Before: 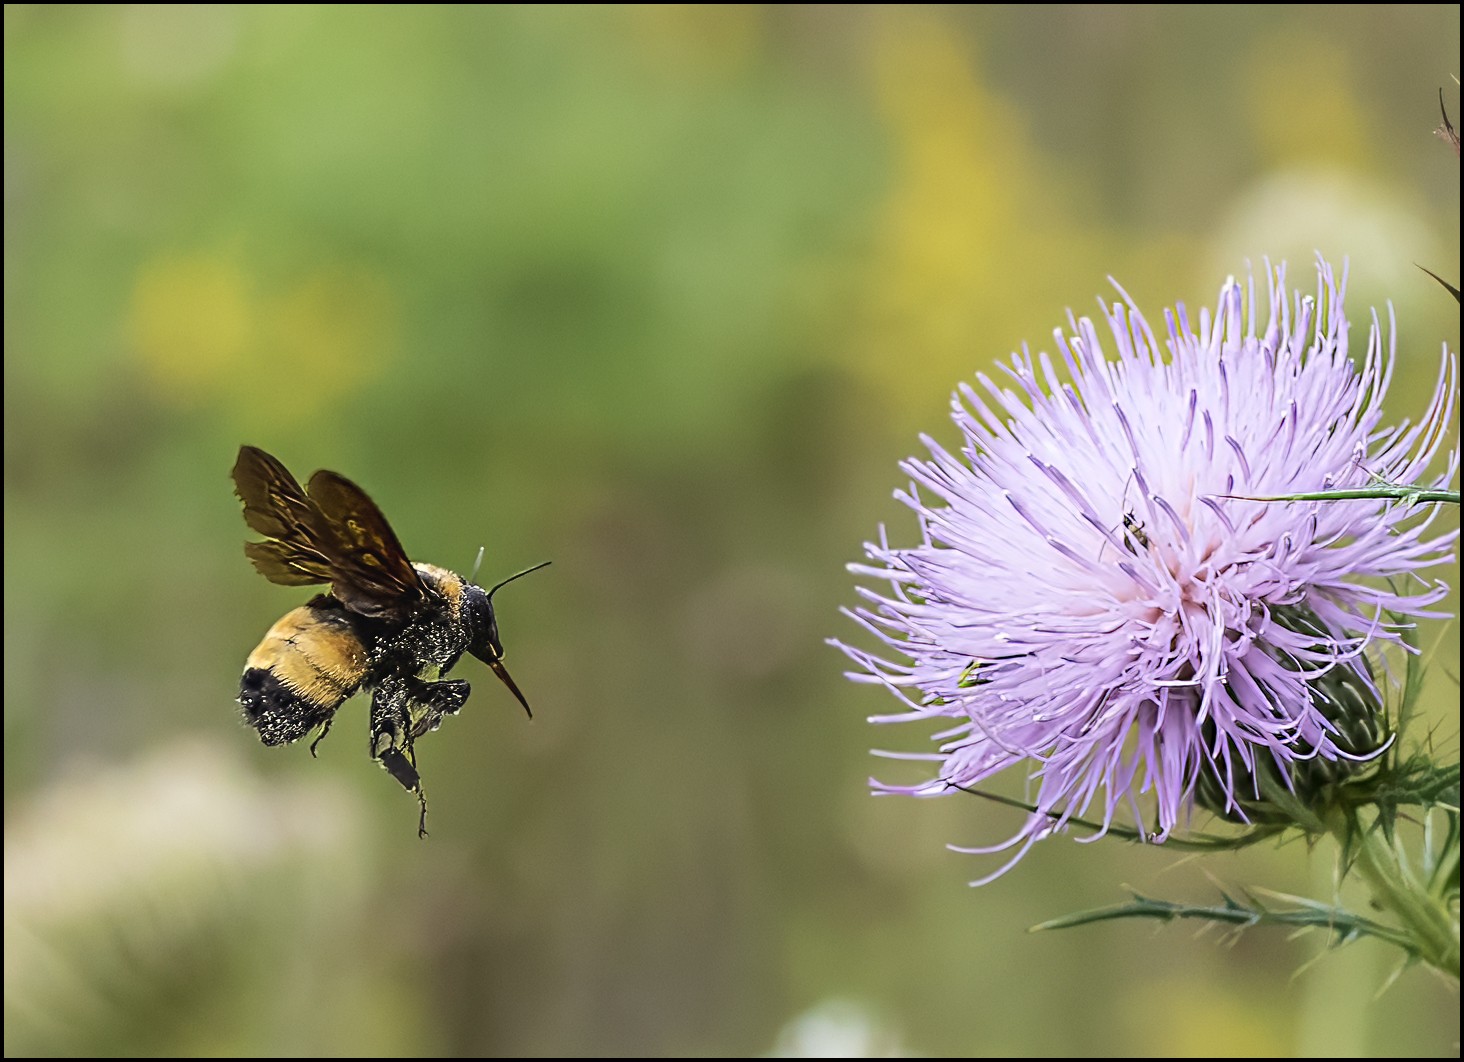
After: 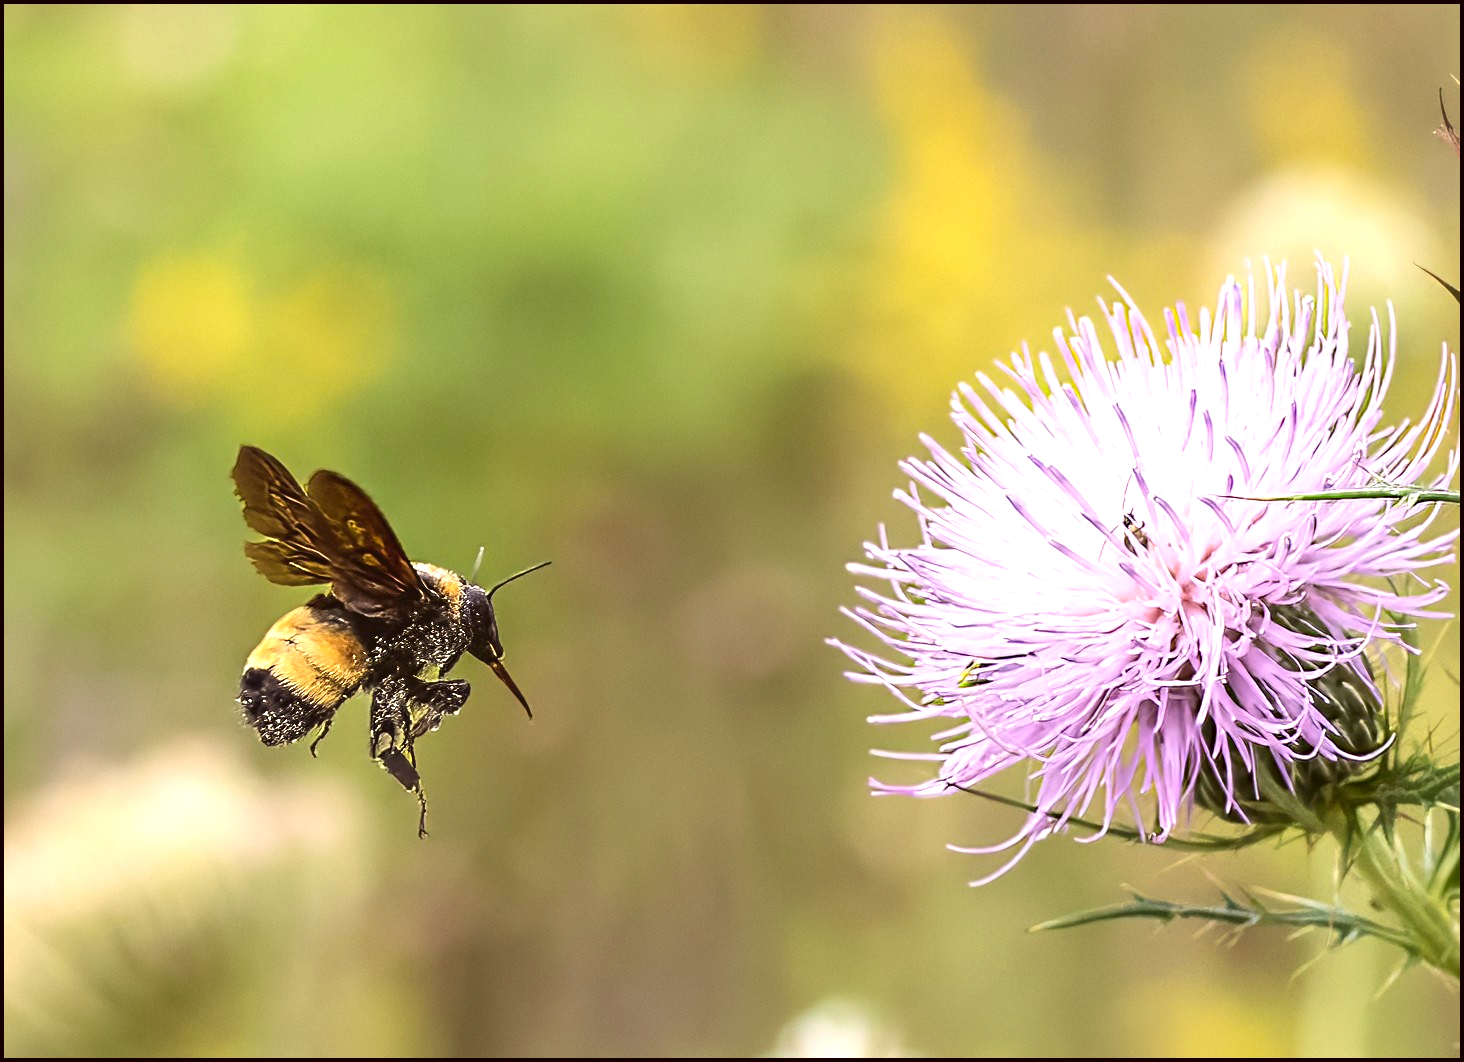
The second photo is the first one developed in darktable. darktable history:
exposure: black level correction 0, exposure 0.703 EV, compensate highlight preservation false
color correction: highlights a* 6.35, highlights b* 8.24, shadows a* 6.66, shadows b* 6.96, saturation 0.879
